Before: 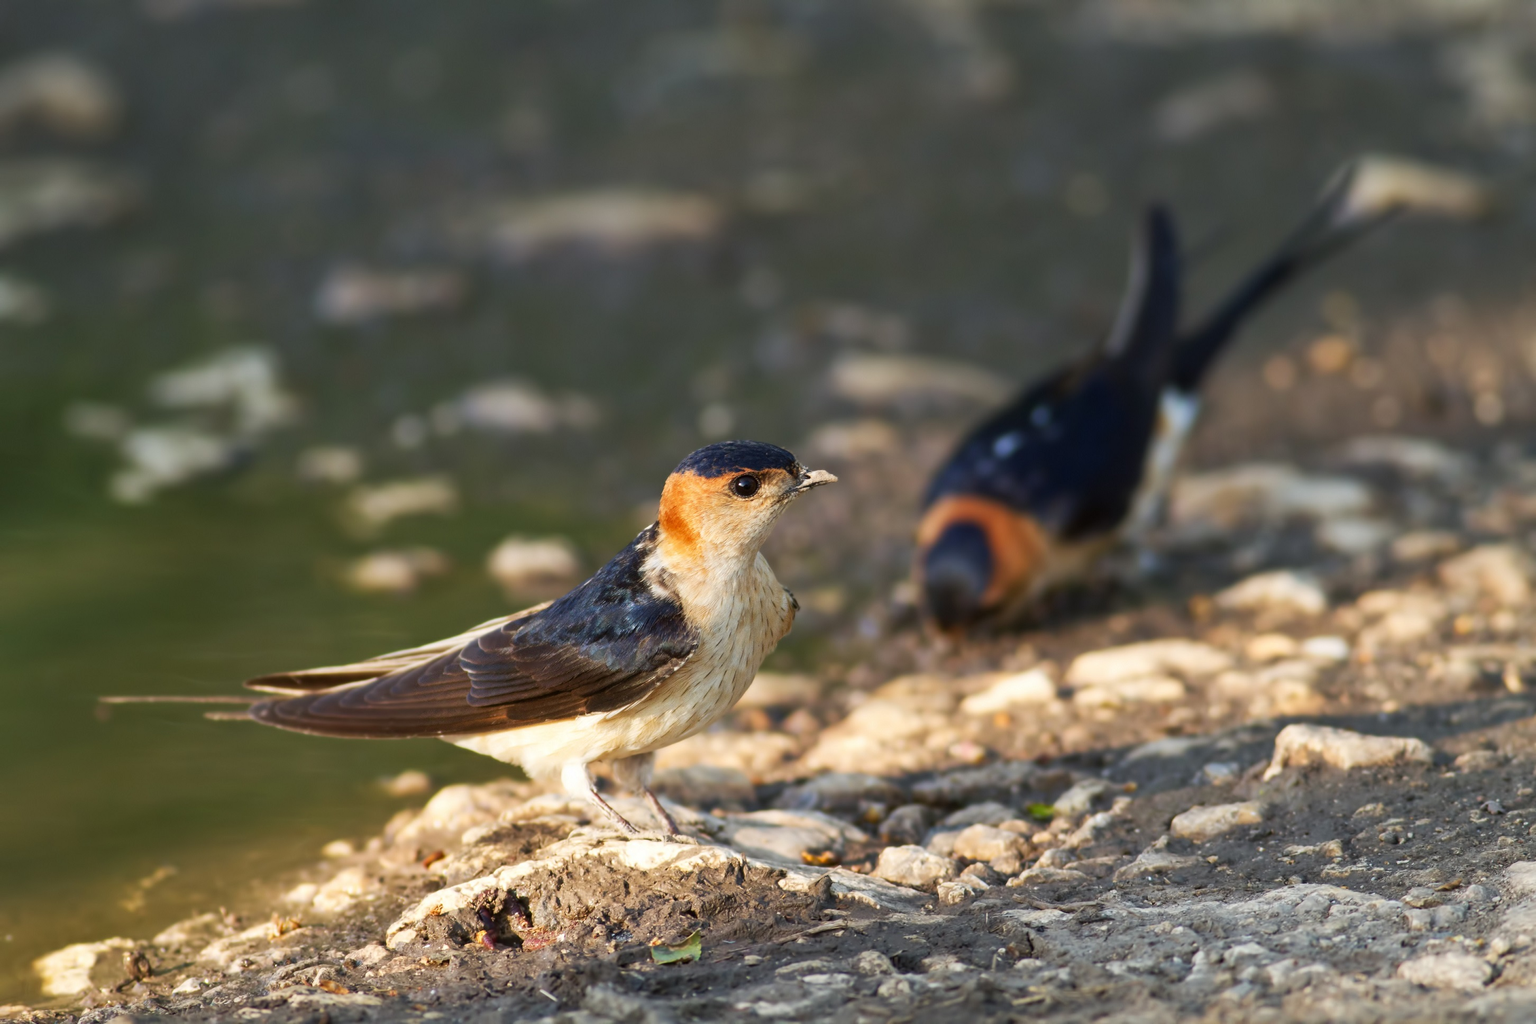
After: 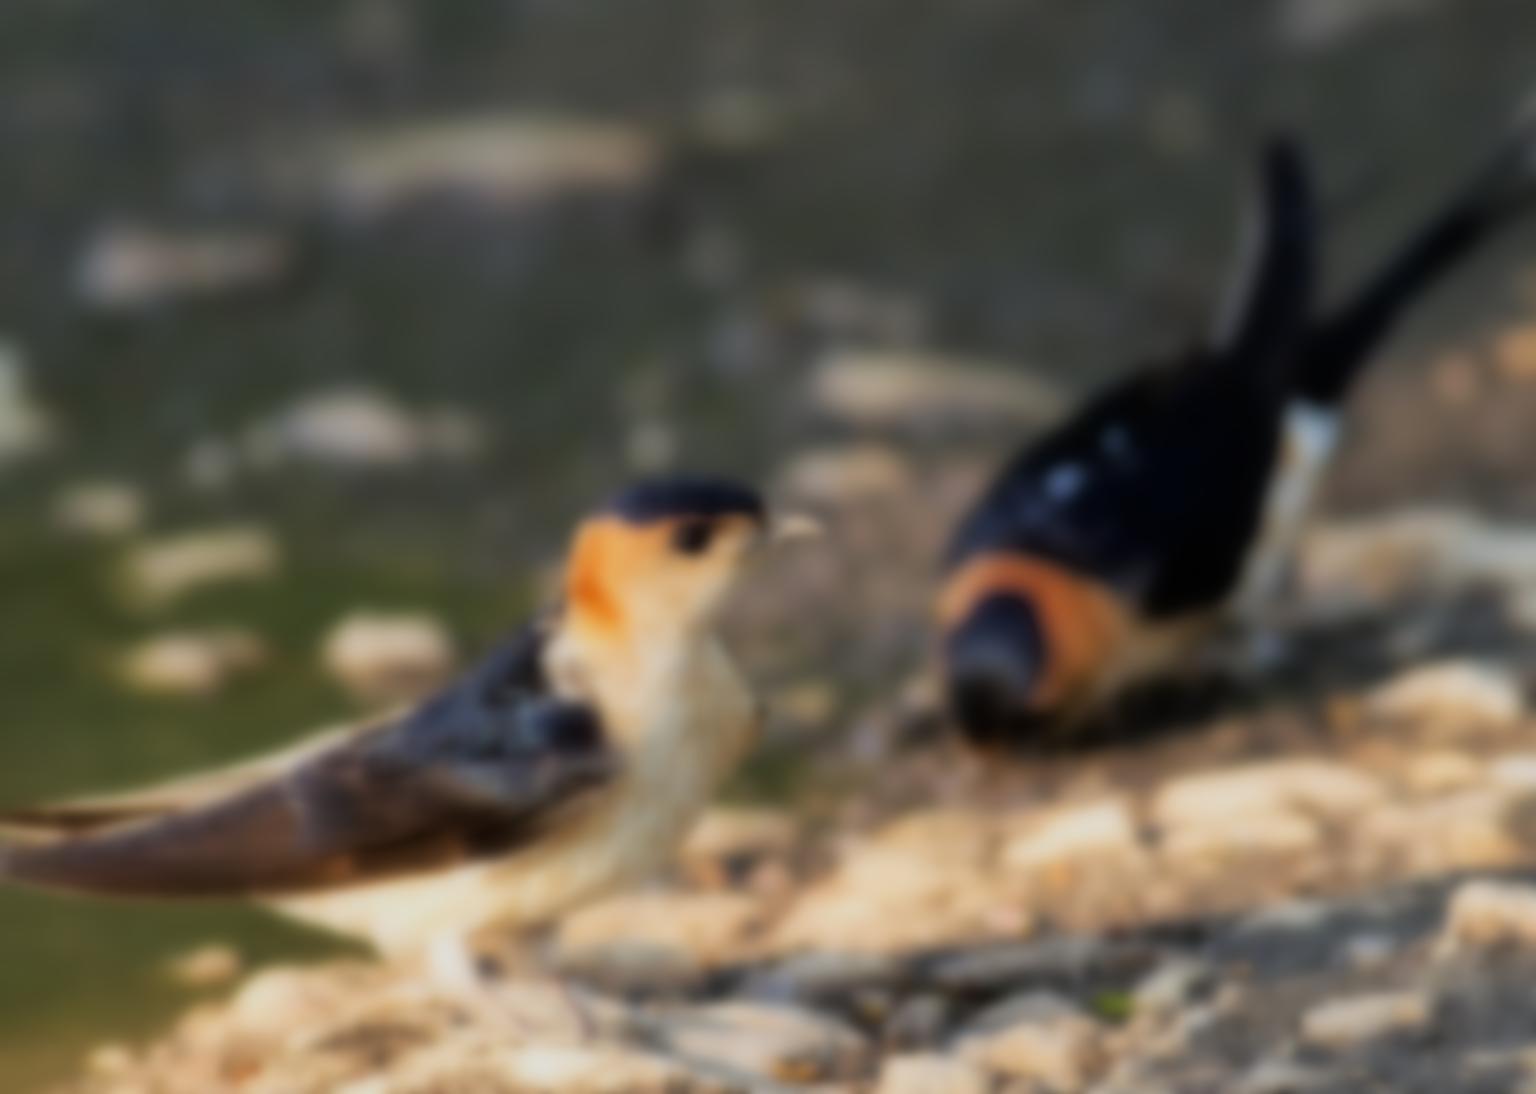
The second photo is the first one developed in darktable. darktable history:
lowpass: on, module defaults
crop and rotate: left 17.046%, top 10.659%, right 12.989%, bottom 14.553%
filmic rgb: threshold 3 EV, hardness 4.17, latitude 50%, contrast 1.1, preserve chrominance max RGB, color science v6 (2022), contrast in shadows safe, contrast in highlights safe, enable highlight reconstruction true
